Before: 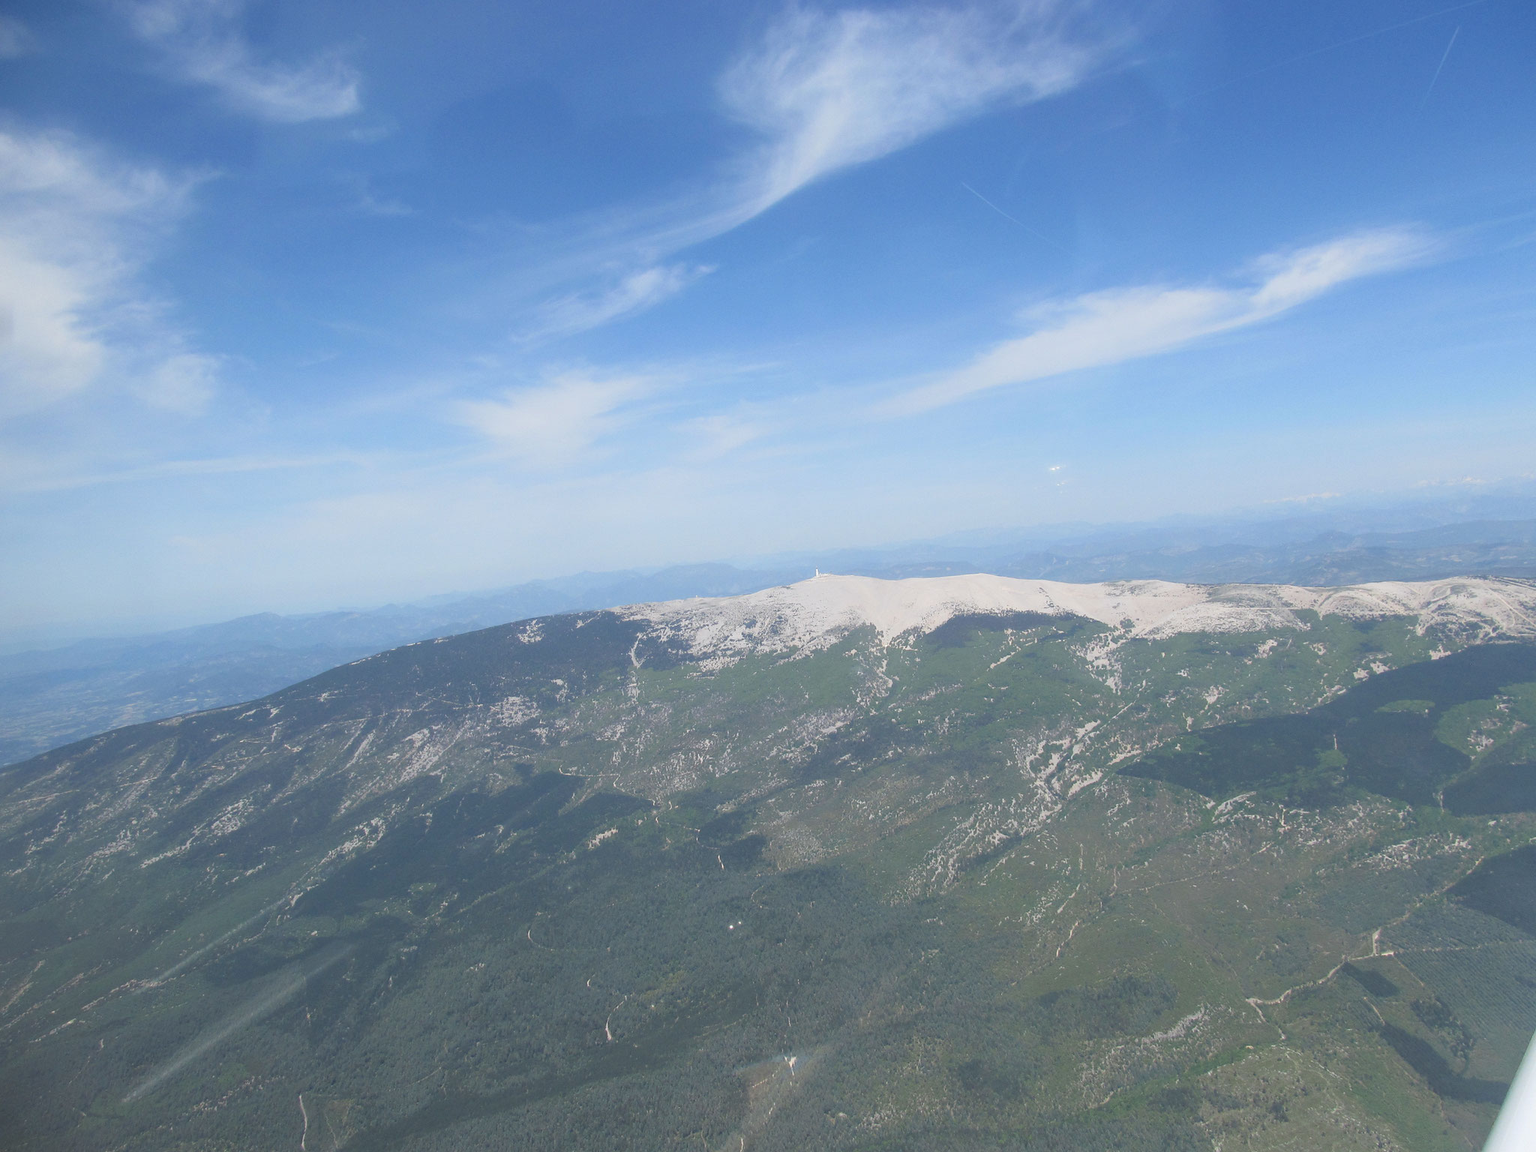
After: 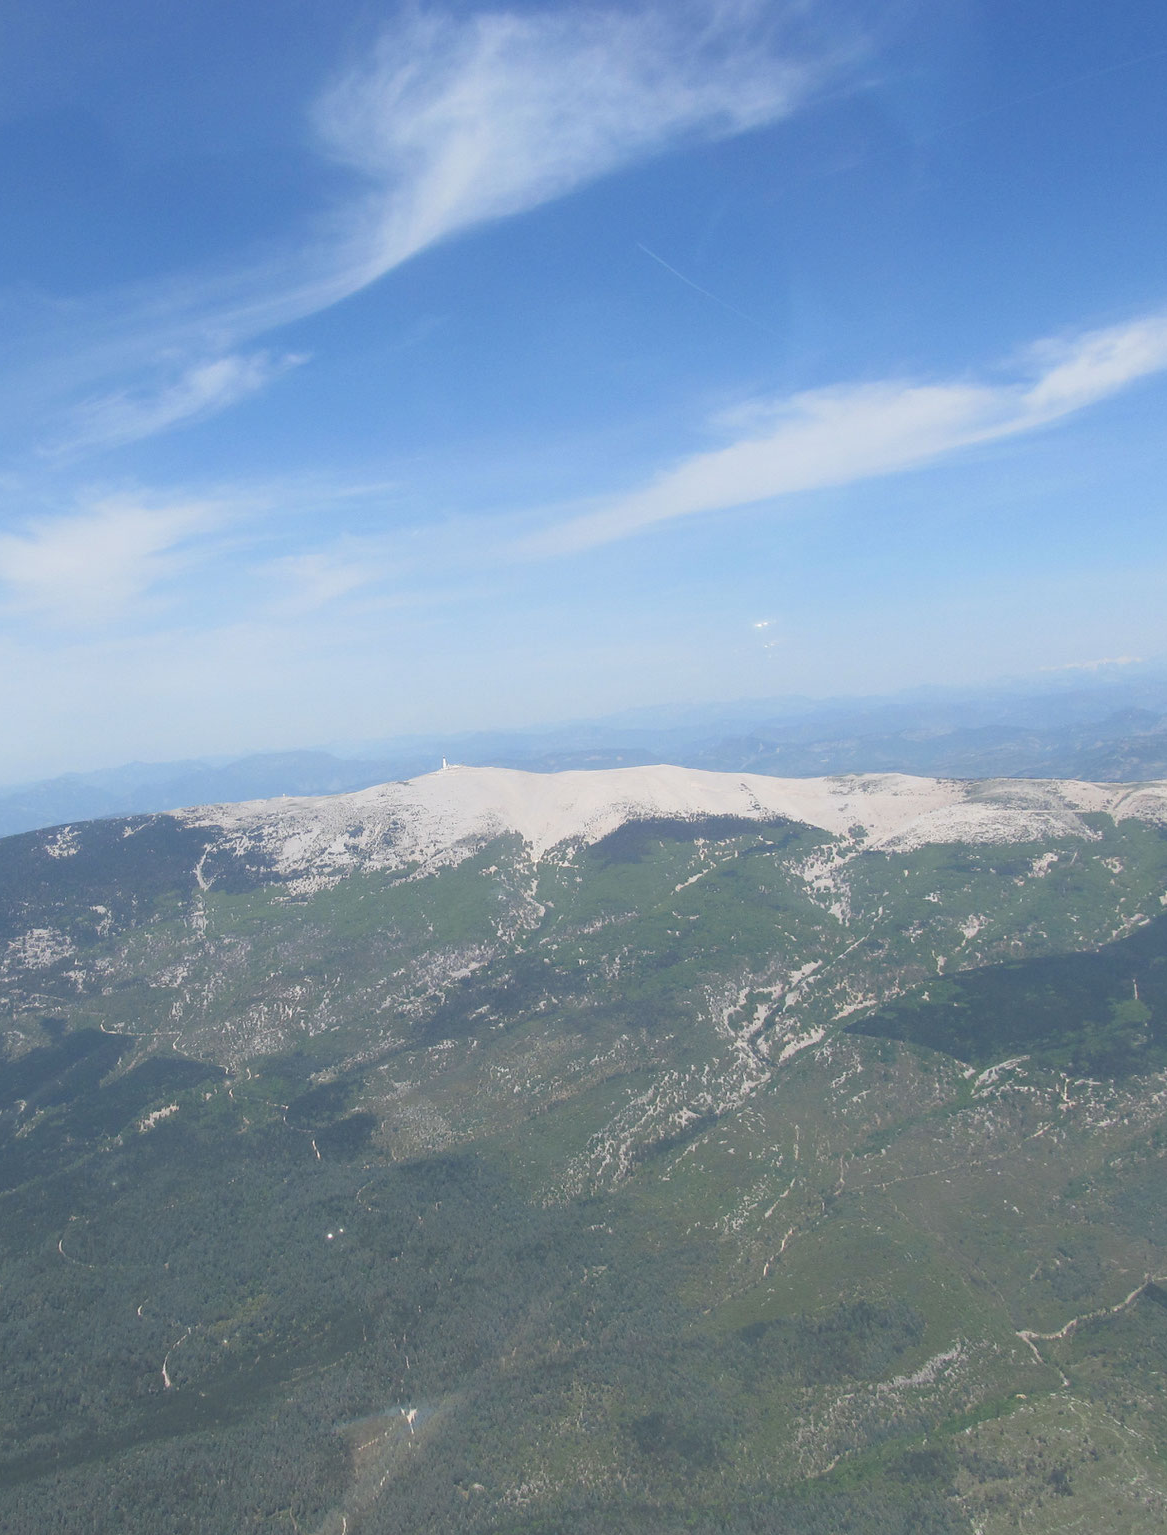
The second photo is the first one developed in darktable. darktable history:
crop: left 31.514%, top 0.023%, right 11.485%
